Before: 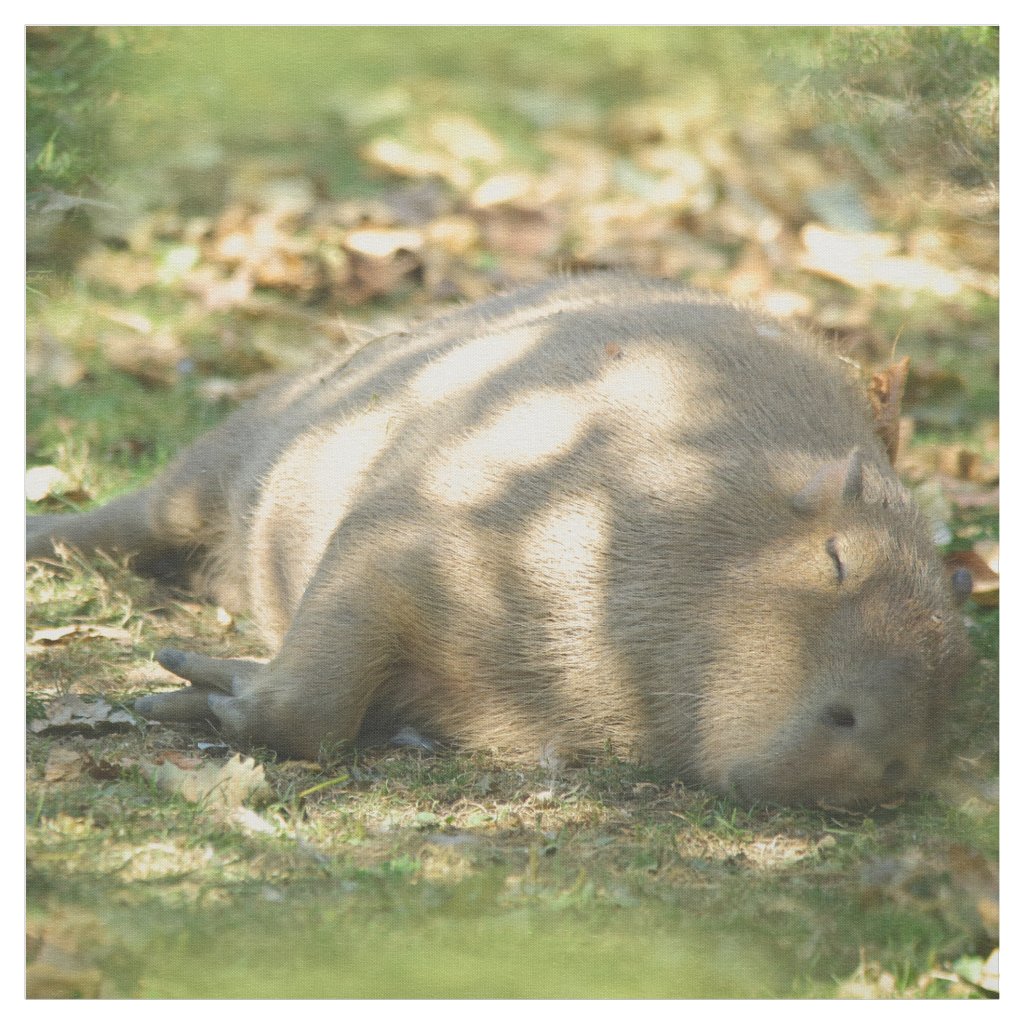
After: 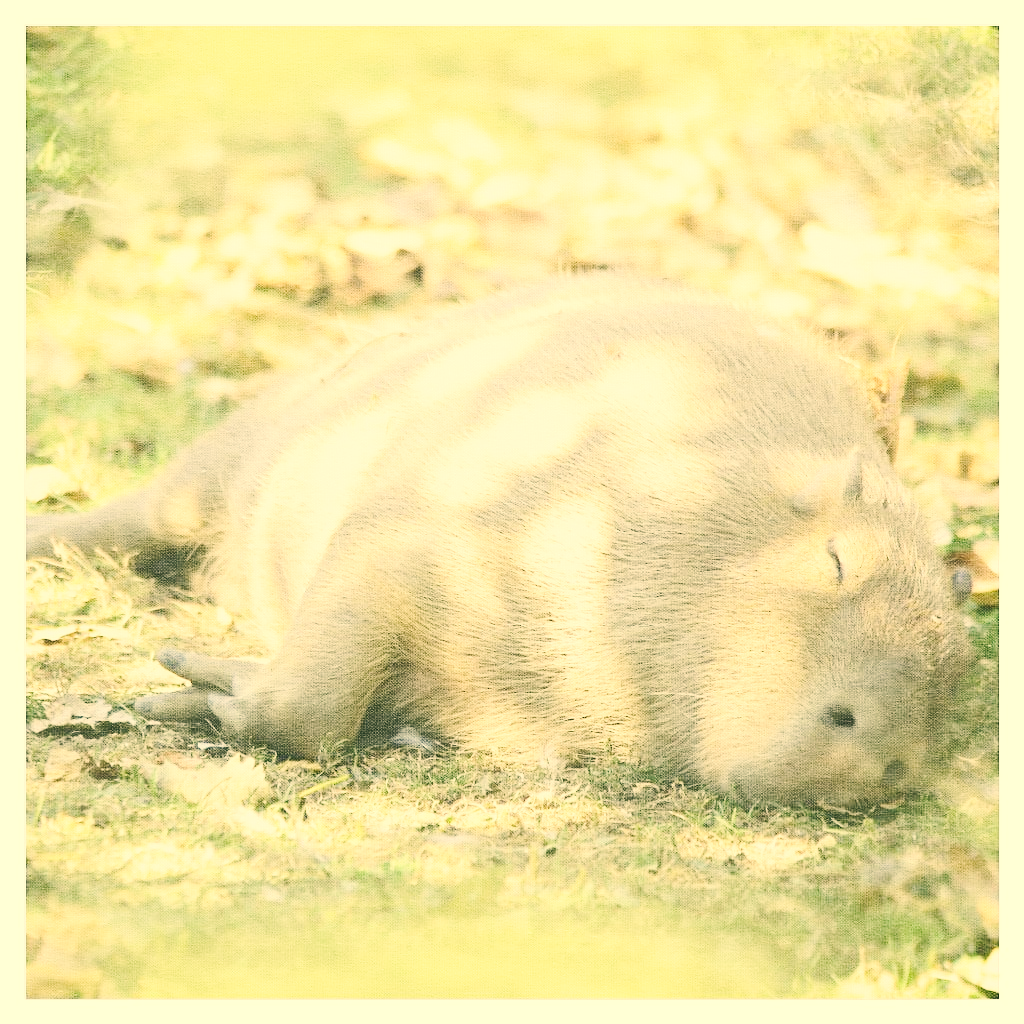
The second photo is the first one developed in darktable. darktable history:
color correction: highlights a* 5.07, highlights b* 24.06, shadows a* -15.75, shadows b* 4.03
contrast brightness saturation: contrast 0.276
base curve: curves: ch0 [(0, 0.007) (0.028, 0.063) (0.121, 0.311) (0.46, 0.743) (0.859, 0.957) (1, 1)], preserve colors none
tone equalizer: -8 EV -0.424 EV, -7 EV -0.398 EV, -6 EV -0.303 EV, -5 EV -0.183 EV, -3 EV 0.233 EV, -2 EV 0.328 EV, -1 EV 0.374 EV, +0 EV 0.387 EV, edges refinement/feathering 500, mask exposure compensation -1.57 EV, preserve details no
sharpen: radius 0.999
